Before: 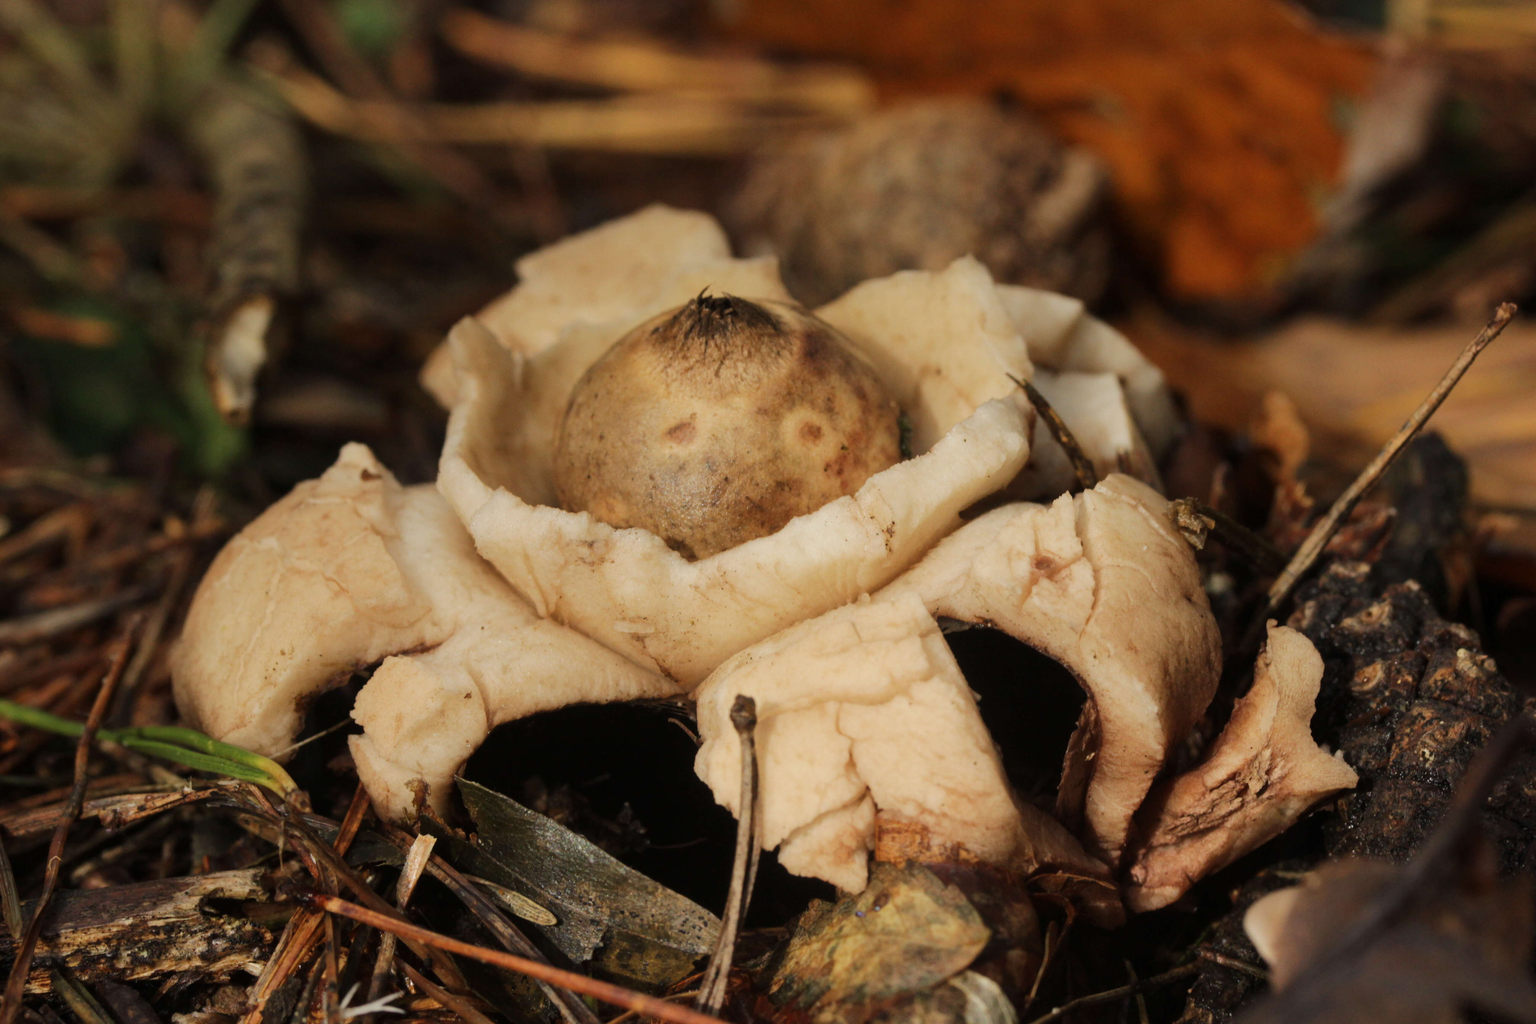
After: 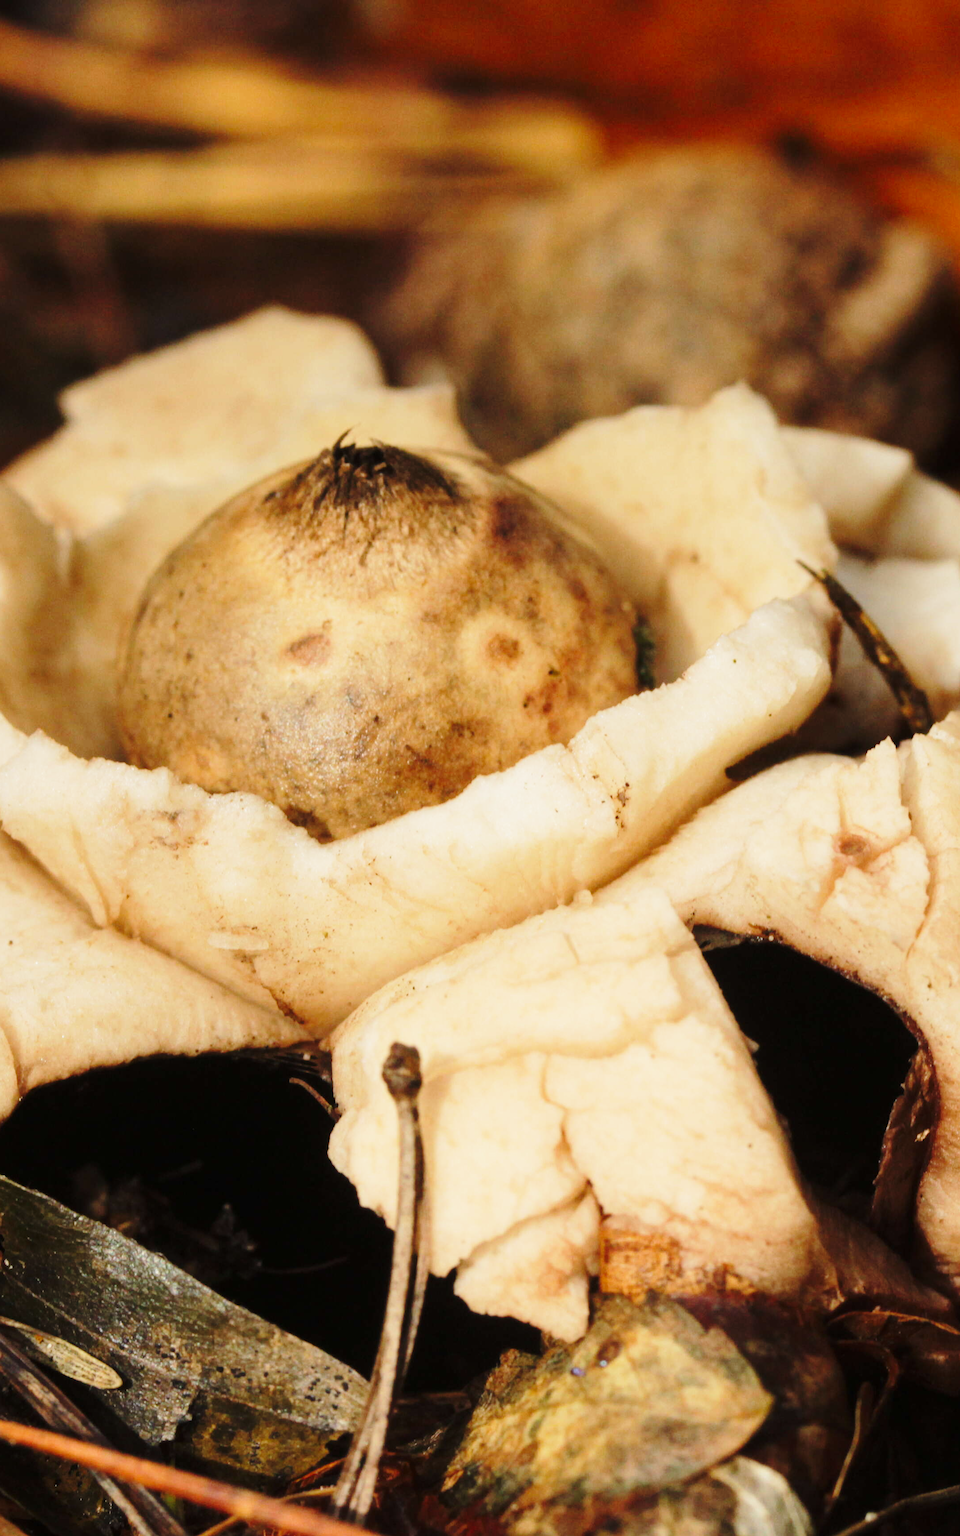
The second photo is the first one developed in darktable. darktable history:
base curve: curves: ch0 [(0, 0) (0.028, 0.03) (0.121, 0.232) (0.46, 0.748) (0.859, 0.968) (1, 1)], preserve colors none
crop: left 30.968%, right 27.227%
